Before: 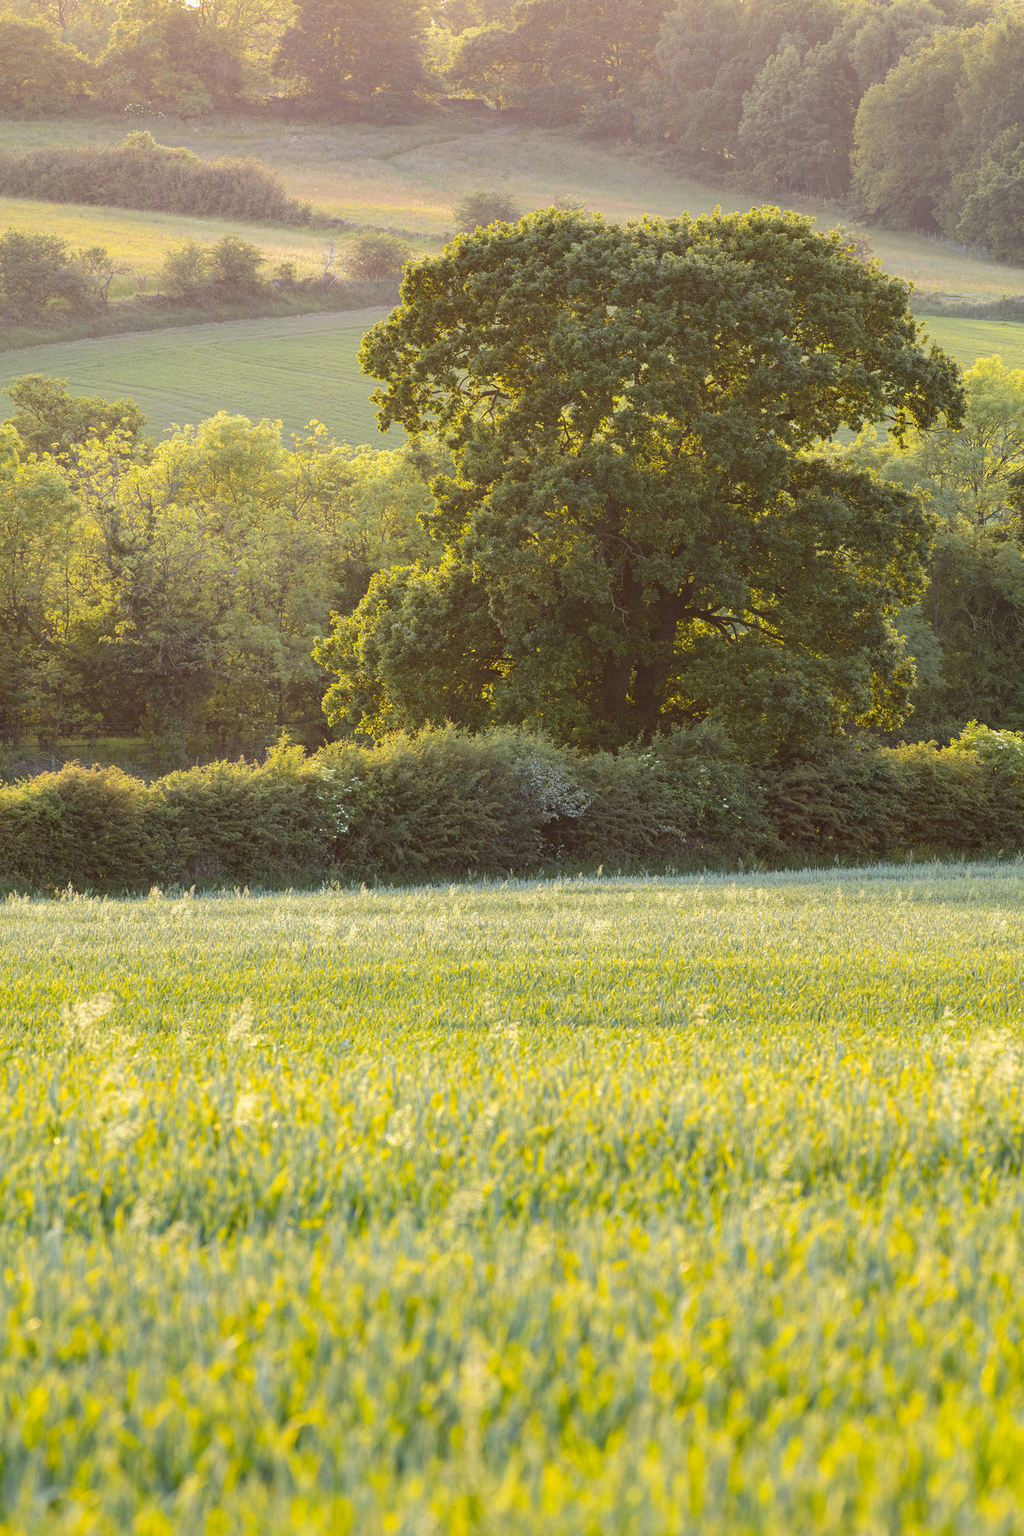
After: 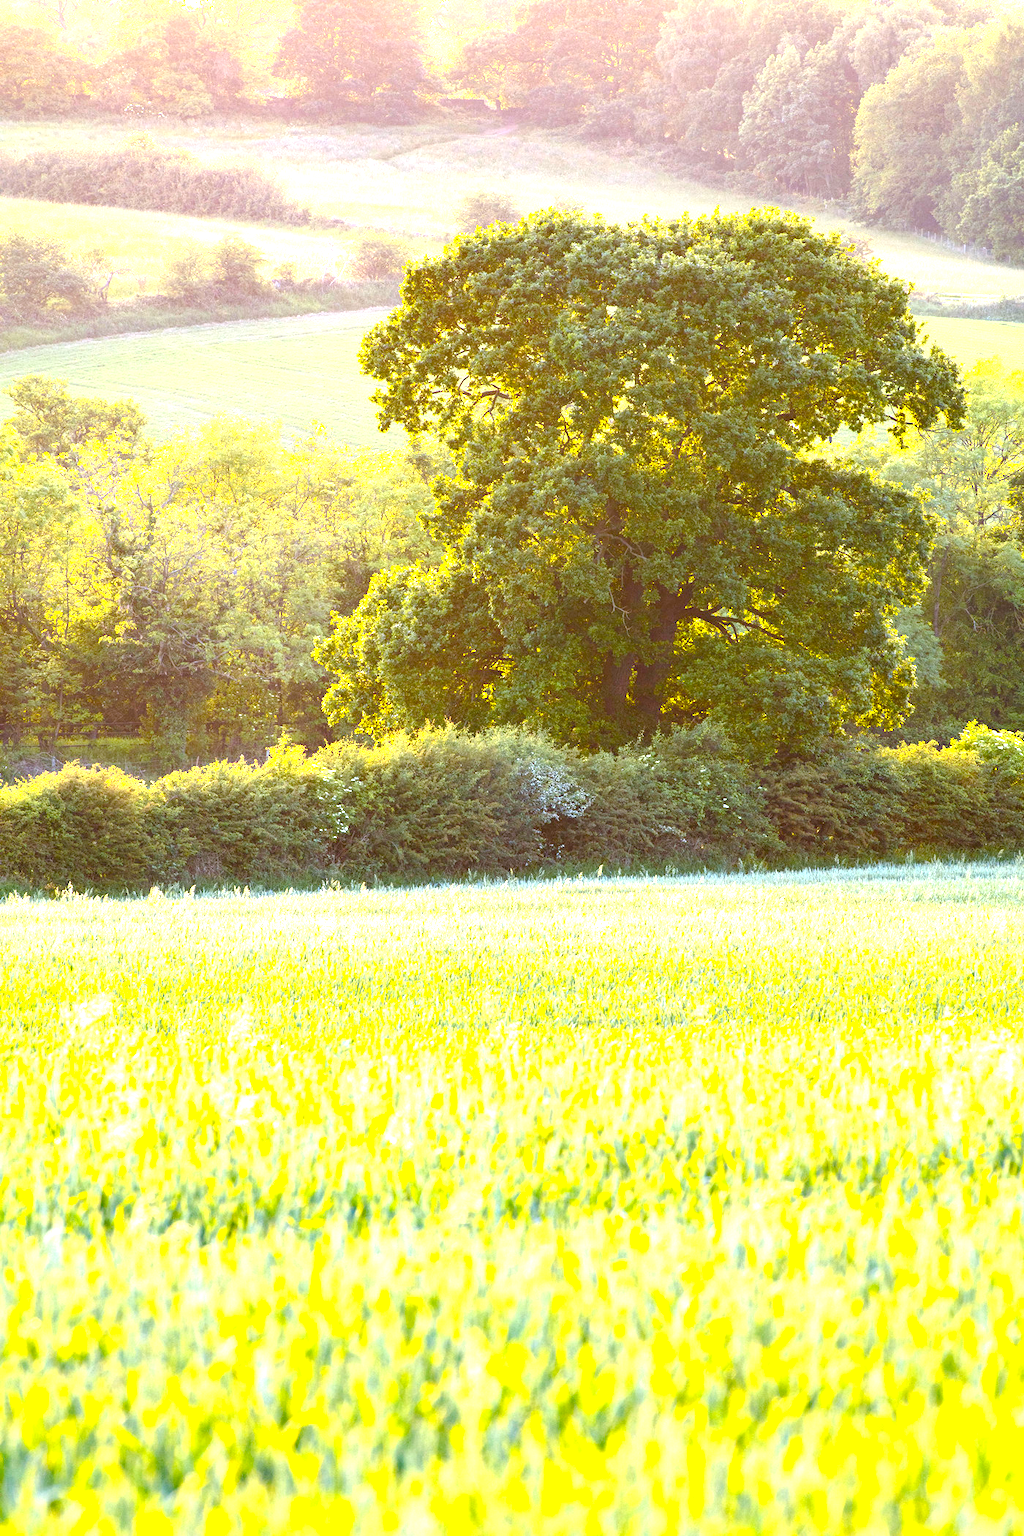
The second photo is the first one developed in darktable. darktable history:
exposure: black level correction 0, exposure 1.18 EV, compensate highlight preservation false
color calibration: gray › normalize channels true, illuminant as shot in camera, x 0.358, y 0.373, temperature 4628.91 K, gamut compression 0.02
color balance rgb: perceptual saturation grading › global saturation 27.878%, perceptual saturation grading › highlights -24.729%, perceptual saturation grading › mid-tones 25.663%, perceptual saturation grading › shadows 49.863%, global vibrance 30.166%, contrast 10.198%
